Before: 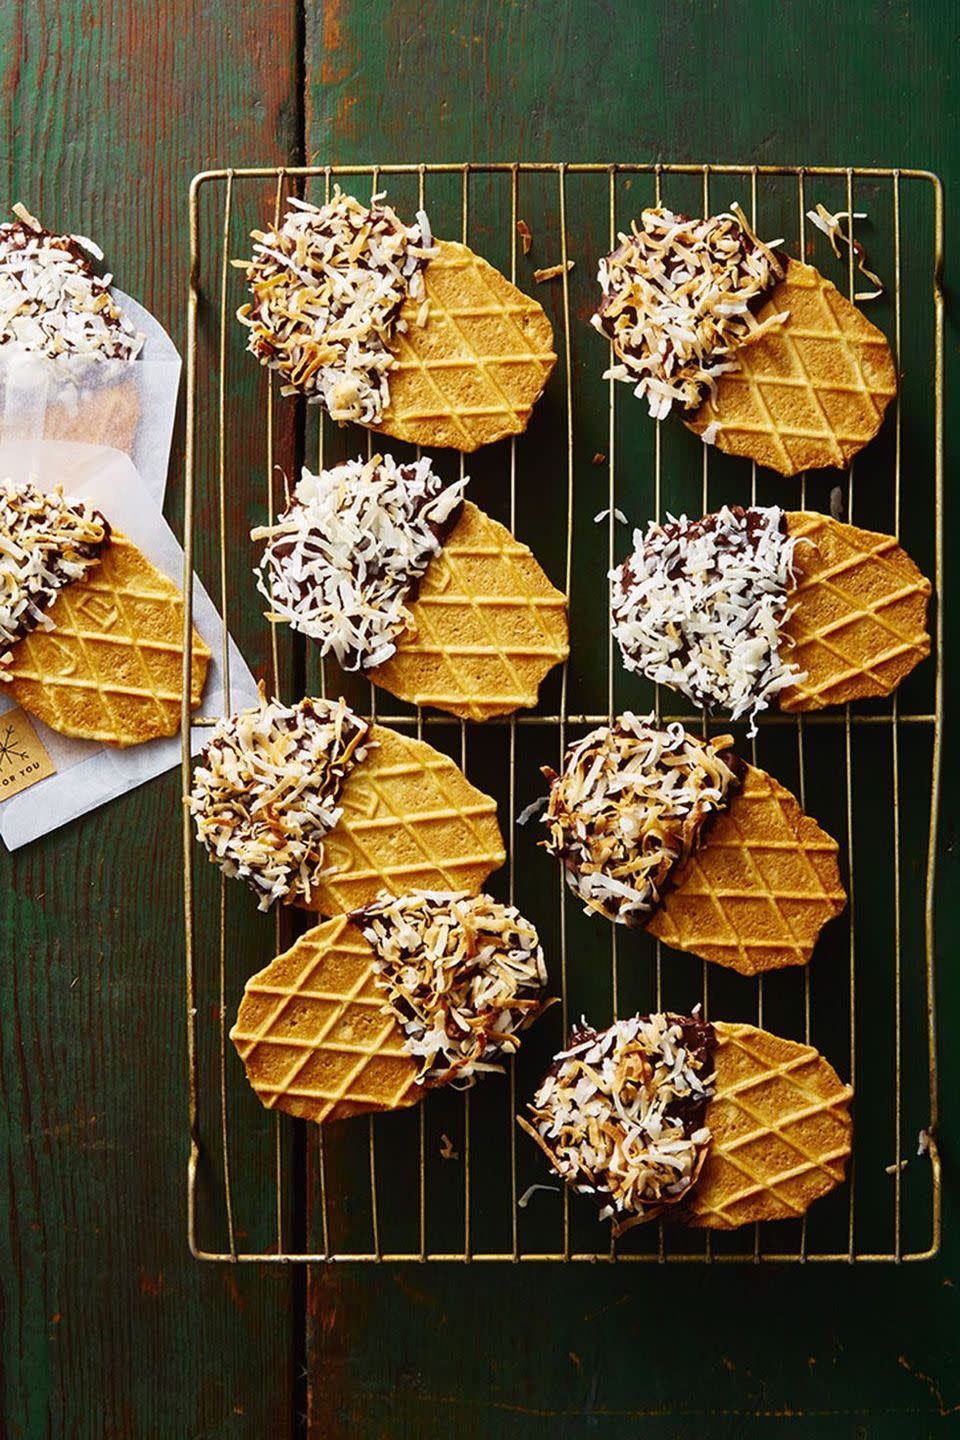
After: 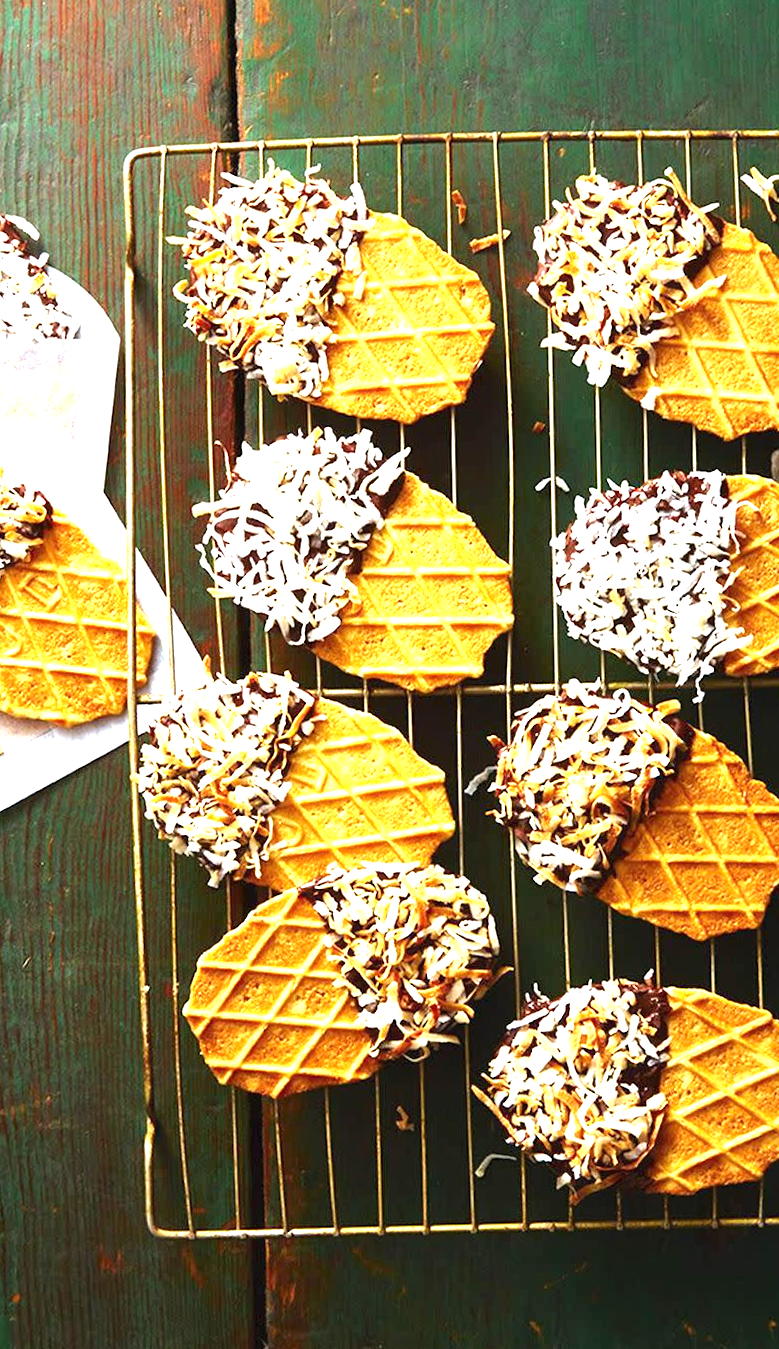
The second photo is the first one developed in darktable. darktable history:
exposure: black level correction 0, exposure 1.441 EV, compensate highlight preservation false
crop and rotate: angle 1.31°, left 4.223%, top 0.439%, right 11.83%, bottom 2.692%
